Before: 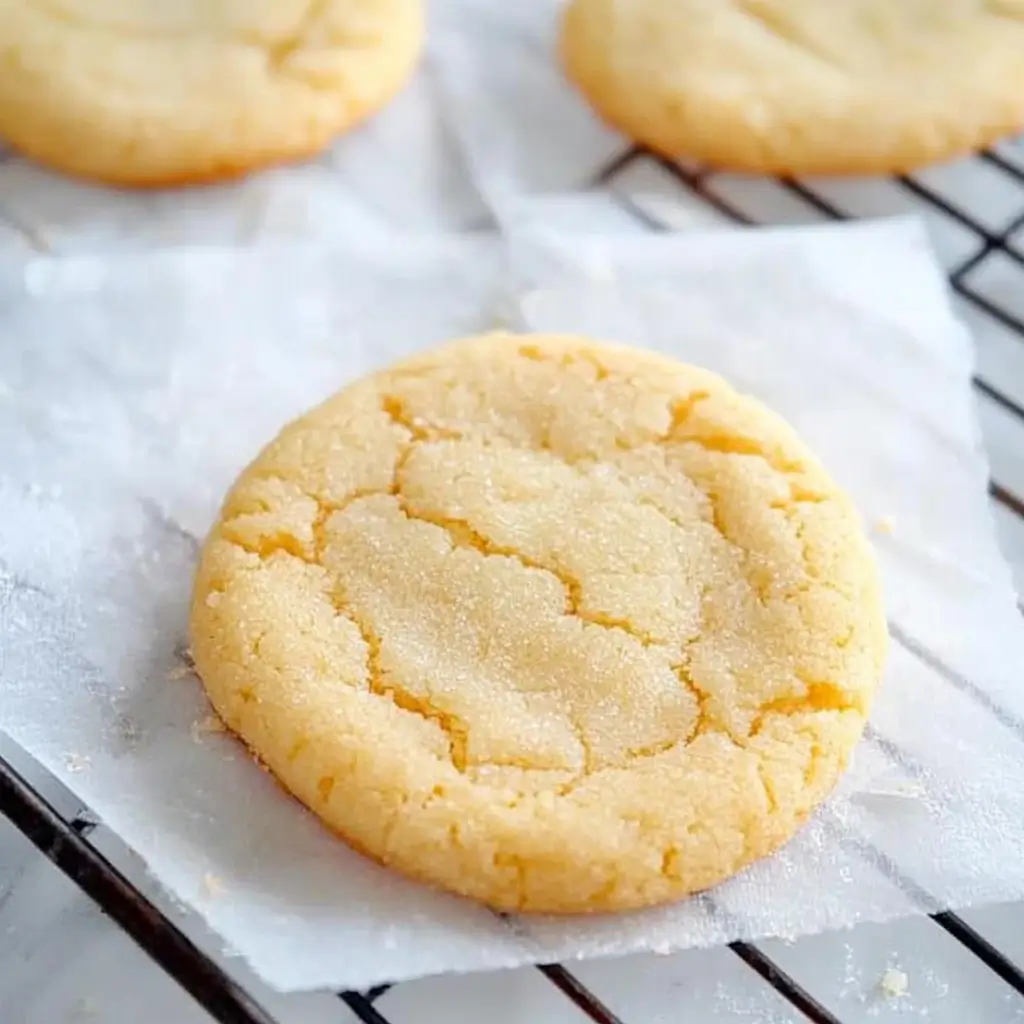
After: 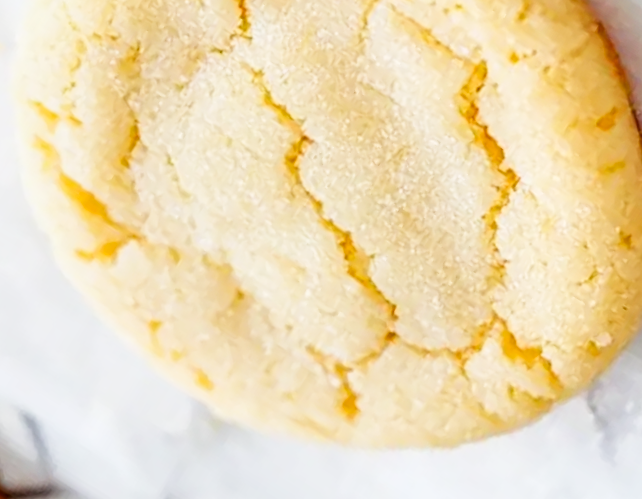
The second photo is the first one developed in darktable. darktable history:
tone curve: curves: ch0 [(0, 0) (0.131, 0.116) (0.316, 0.345) (0.501, 0.584) (0.629, 0.732) (0.812, 0.888) (1, 0.974)]; ch1 [(0, 0) (0.366, 0.367) (0.475, 0.453) (0.494, 0.497) (0.504, 0.503) (0.553, 0.584) (1, 1)]; ch2 [(0, 0) (0.333, 0.346) (0.375, 0.375) (0.424, 0.43) (0.476, 0.492) (0.502, 0.501) (0.533, 0.556) (0.566, 0.599) (0.614, 0.653) (1, 1)], preserve colors none
local contrast: shadows 92%, midtone range 0.495
crop and rotate: angle 148.07°, left 9.196%, top 15.649%, right 4.41%, bottom 17.107%
